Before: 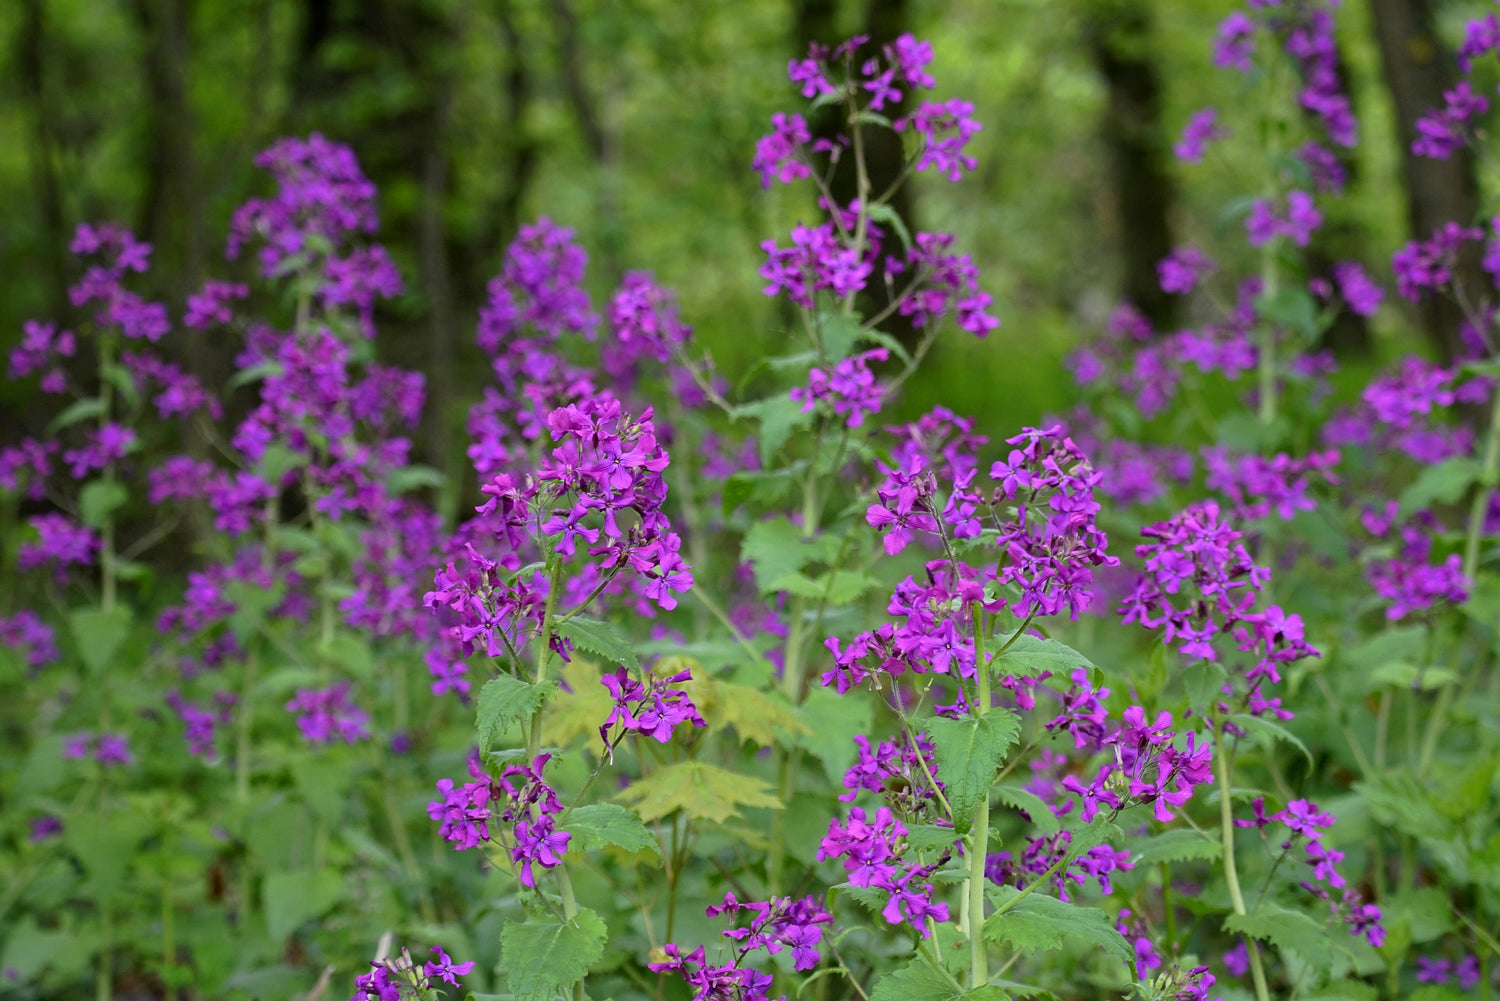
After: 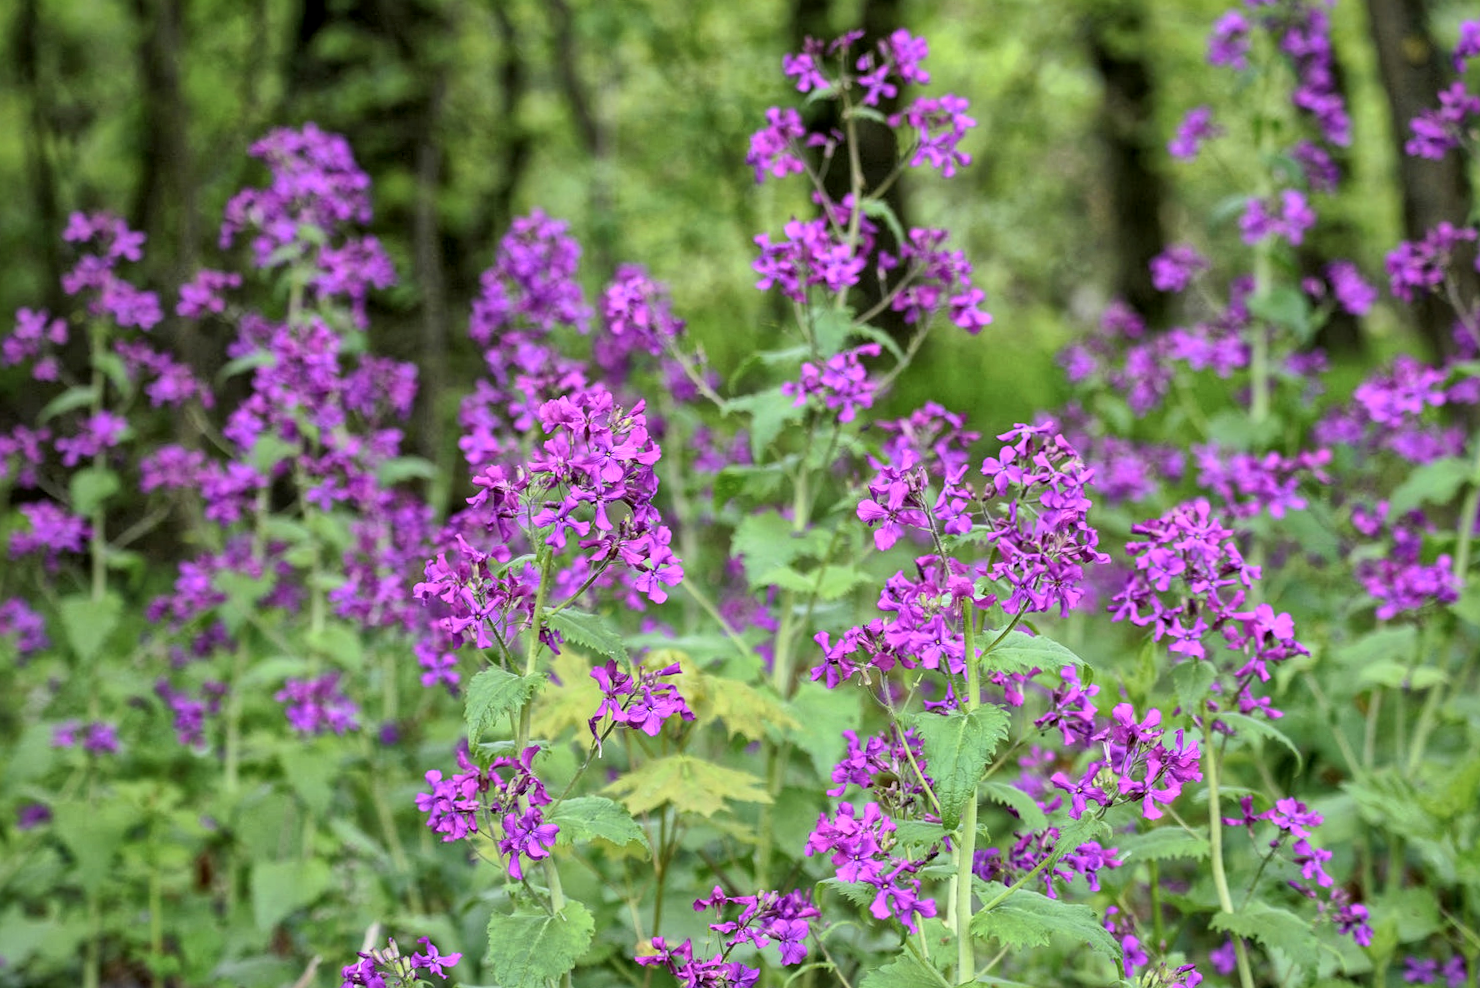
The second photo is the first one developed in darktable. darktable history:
local contrast: on, module defaults
global tonemap: drago (1, 100), detail 1
crop and rotate: angle -0.5°
